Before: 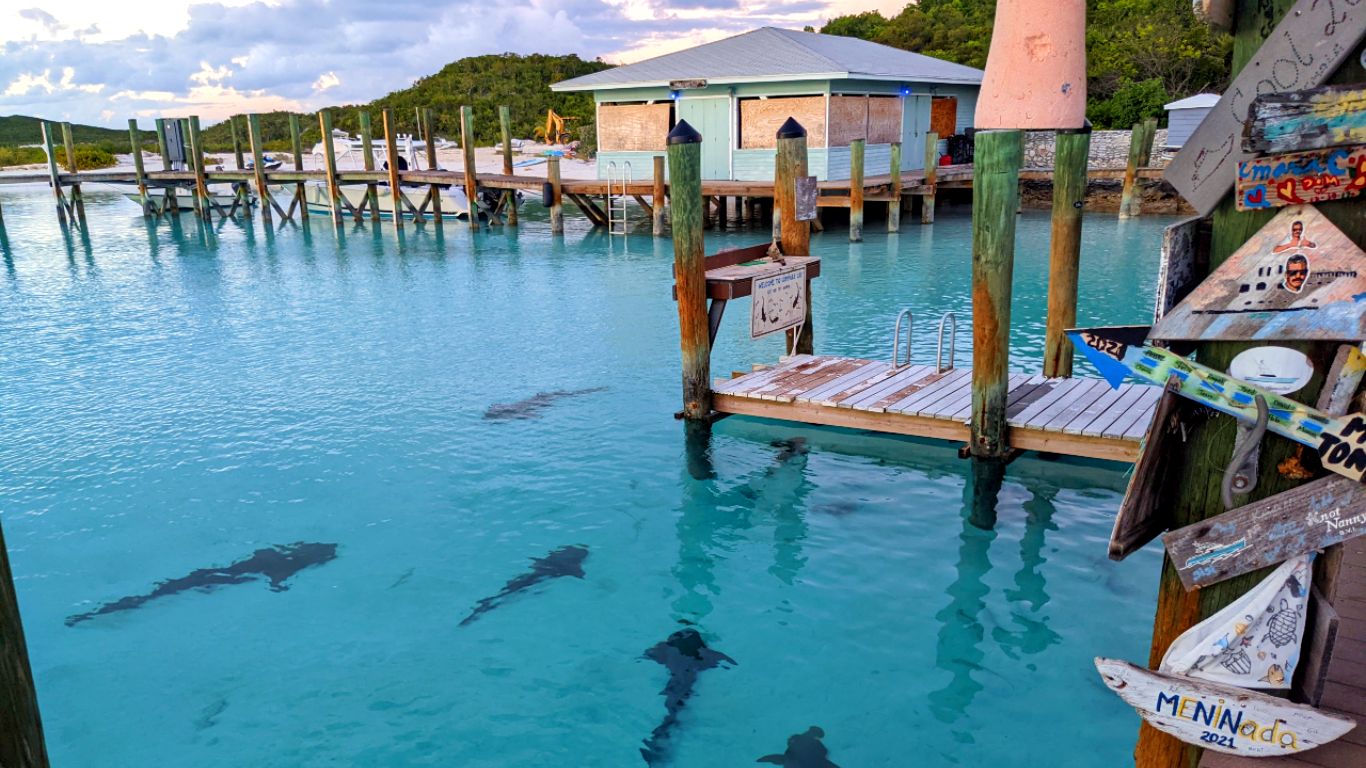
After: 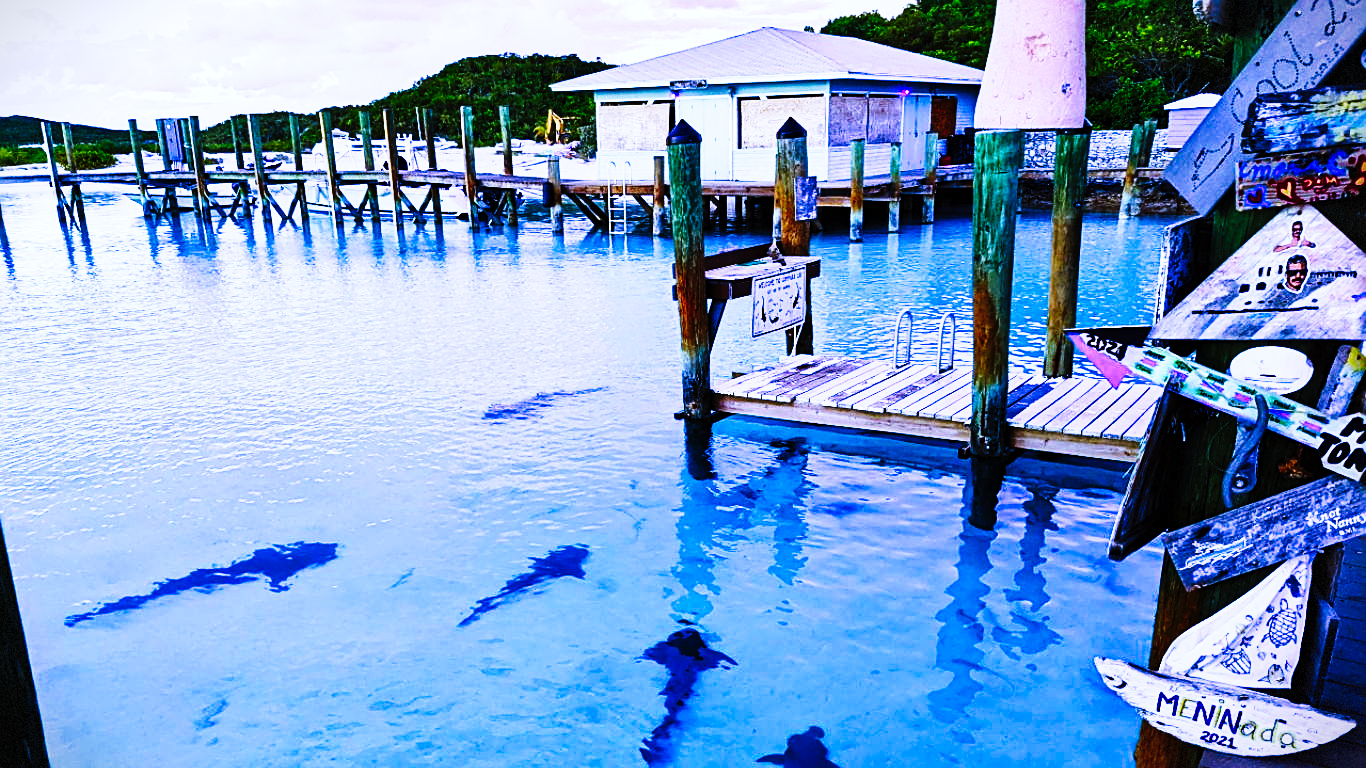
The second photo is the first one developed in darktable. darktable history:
tone curve: curves: ch0 [(0, 0) (0.003, 0.005) (0.011, 0.008) (0.025, 0.01) (0.044, 0.014) (0.069, 0.017) (0.1, 0.022) (0.136, 0.028) (0.177, 0.037) (0.224, 0.049) (0.277, 0.091) (0.335, 0.168) (0.399, 0.292) (0.468, 0.463) (0.543, 0.637) (0.623, 0.792) (0.709, 0.903) (0.801, 0.963) (0.898, 0.985) (1, 1)], preserve colors none
sharpen: on, module defaults
white balance: red 0.766, blue 1.537
vignetting: fall-off start 100%, brightness -0.406, saturation -0.3, width/height ratio 1.324, dithering 8-bit output, unbound false
